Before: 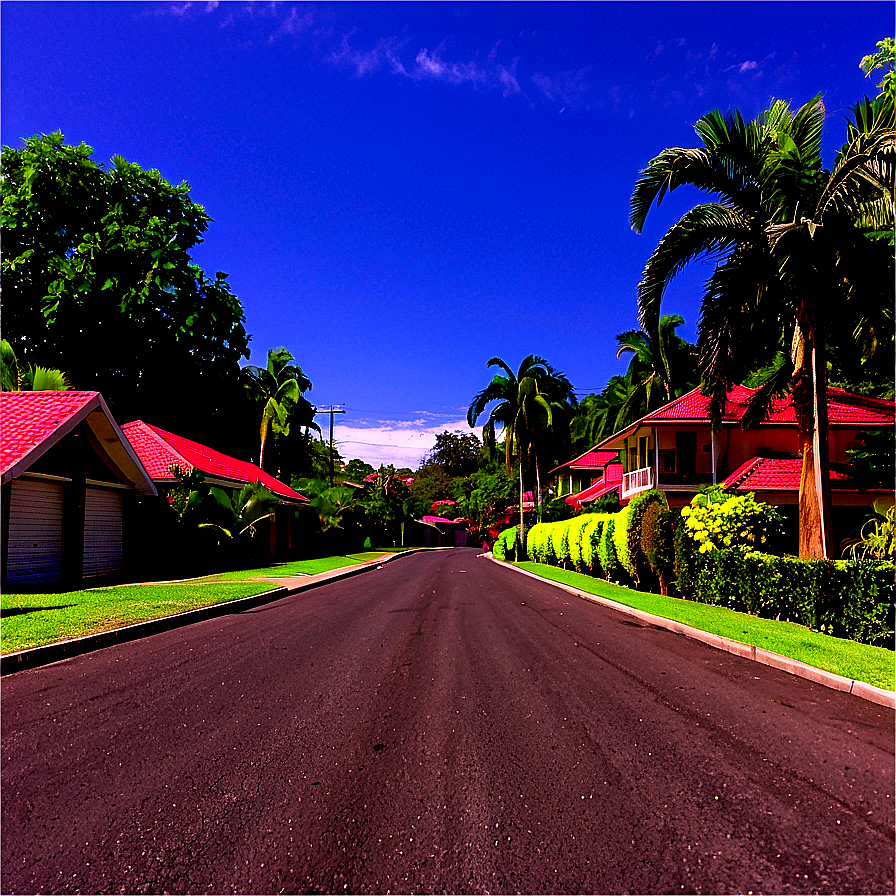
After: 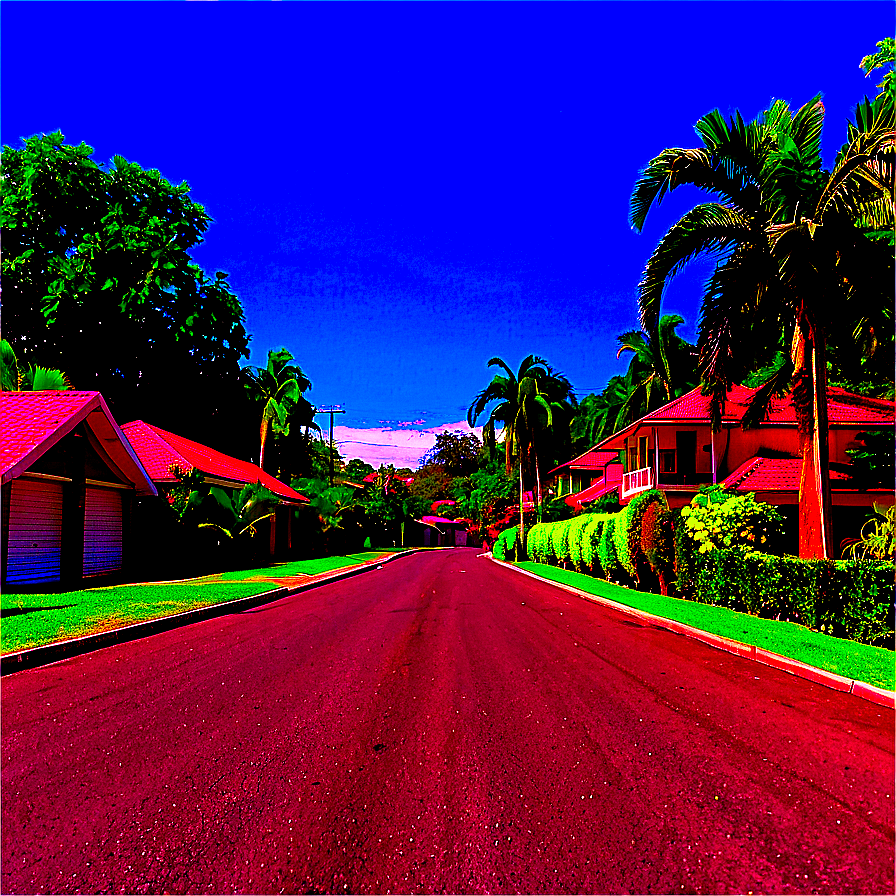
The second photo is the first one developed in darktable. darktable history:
sharpen: on, module defaults
color zones: curves: ch1 [(0.25, 0.5) (0.747, 0.71)]
color correction: saturation 3
